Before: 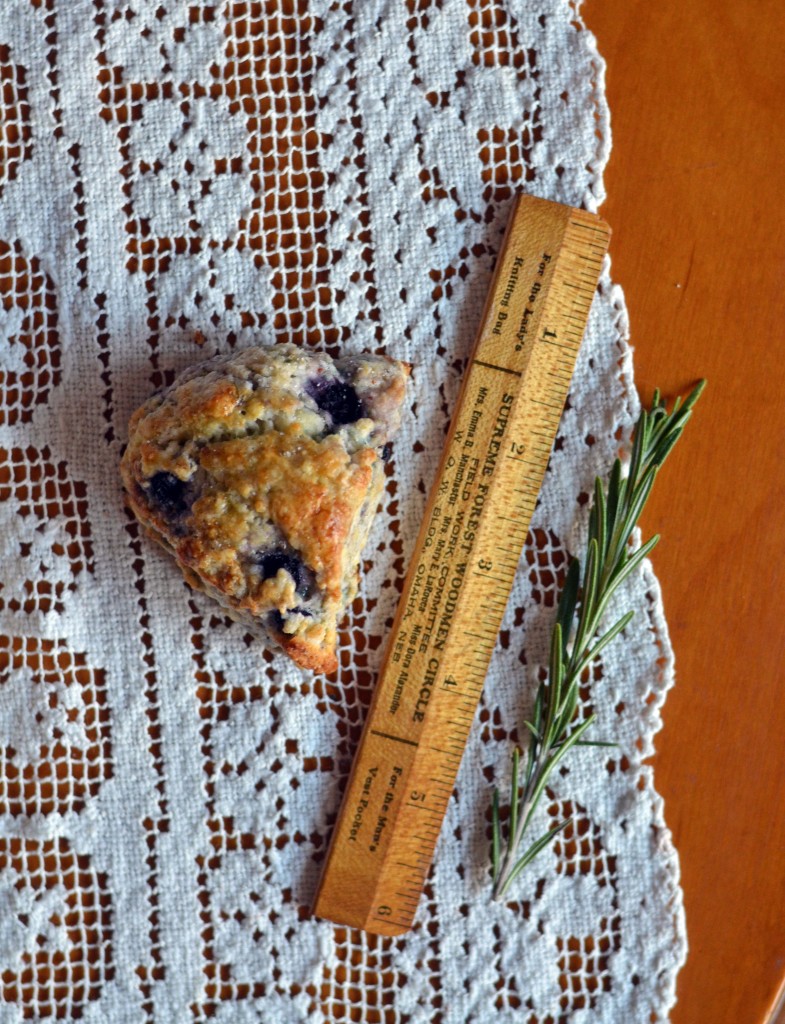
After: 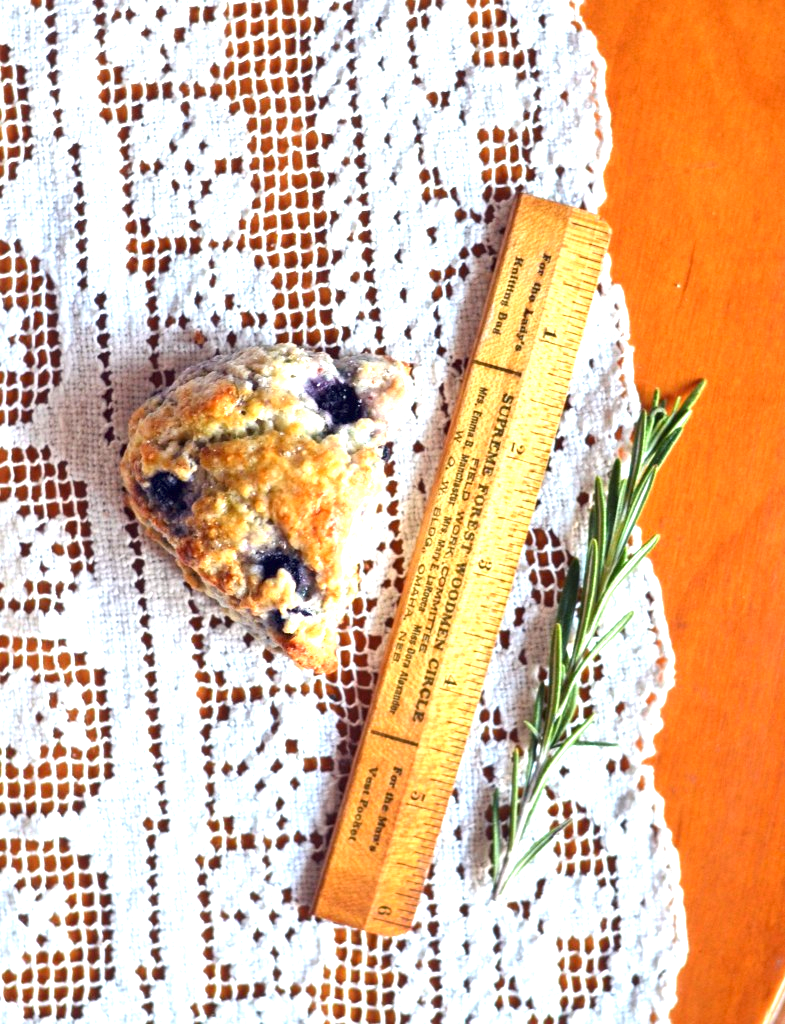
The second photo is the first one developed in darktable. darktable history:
exposure: black level correction 0, exposure 1.623 EV, compensate highlight preservation false
